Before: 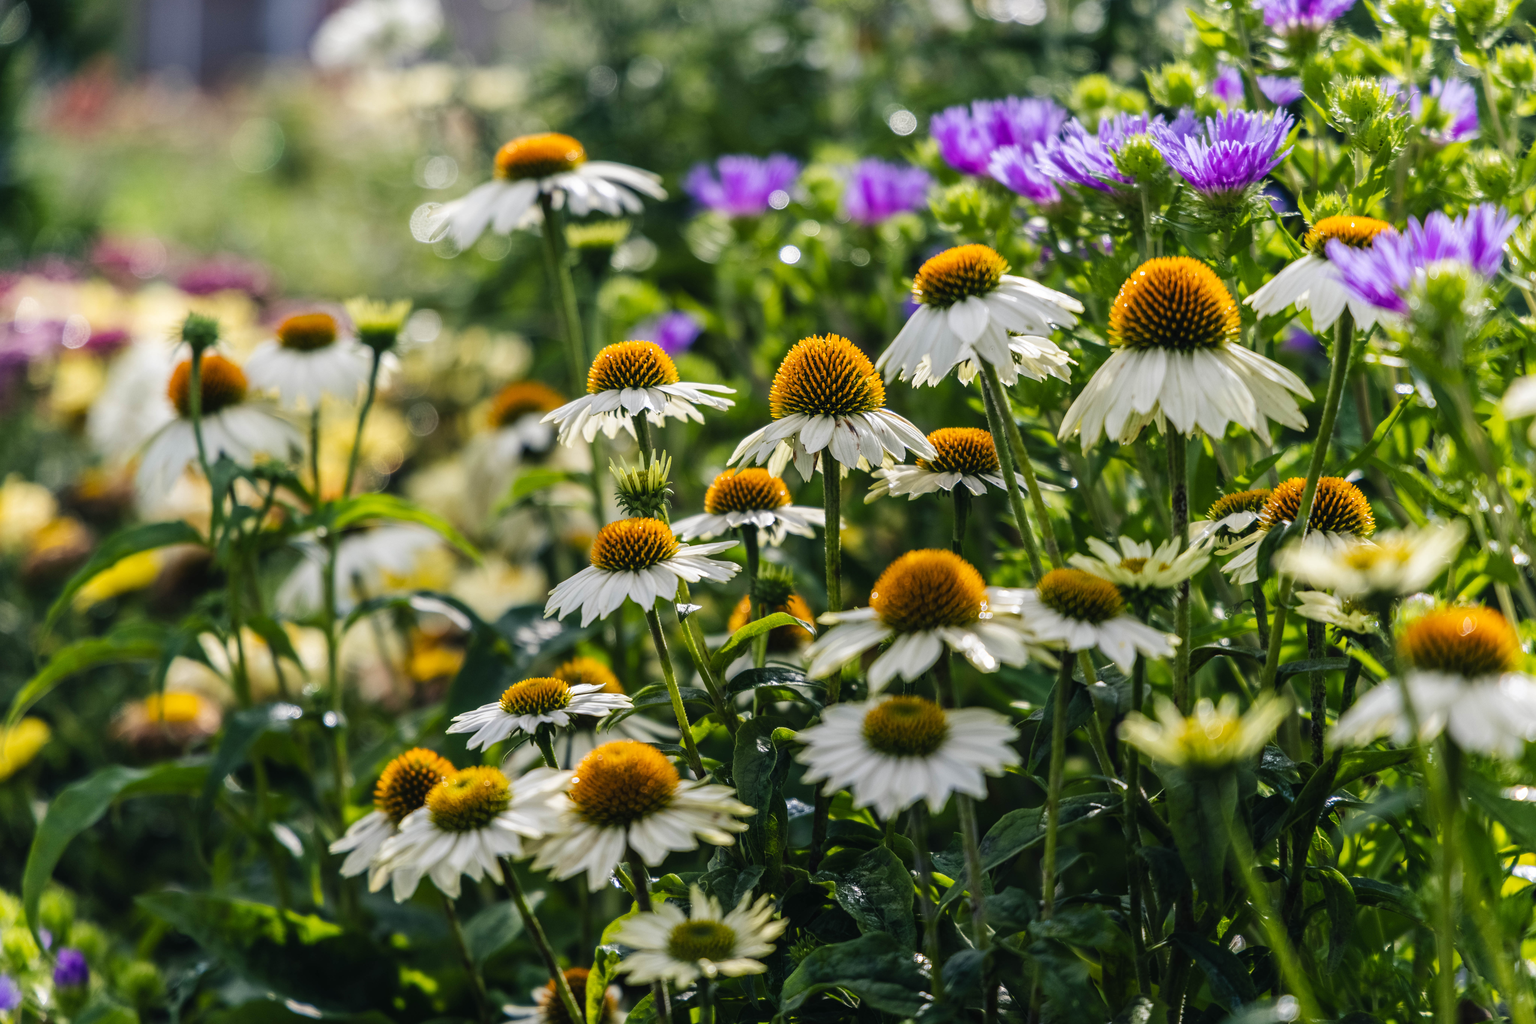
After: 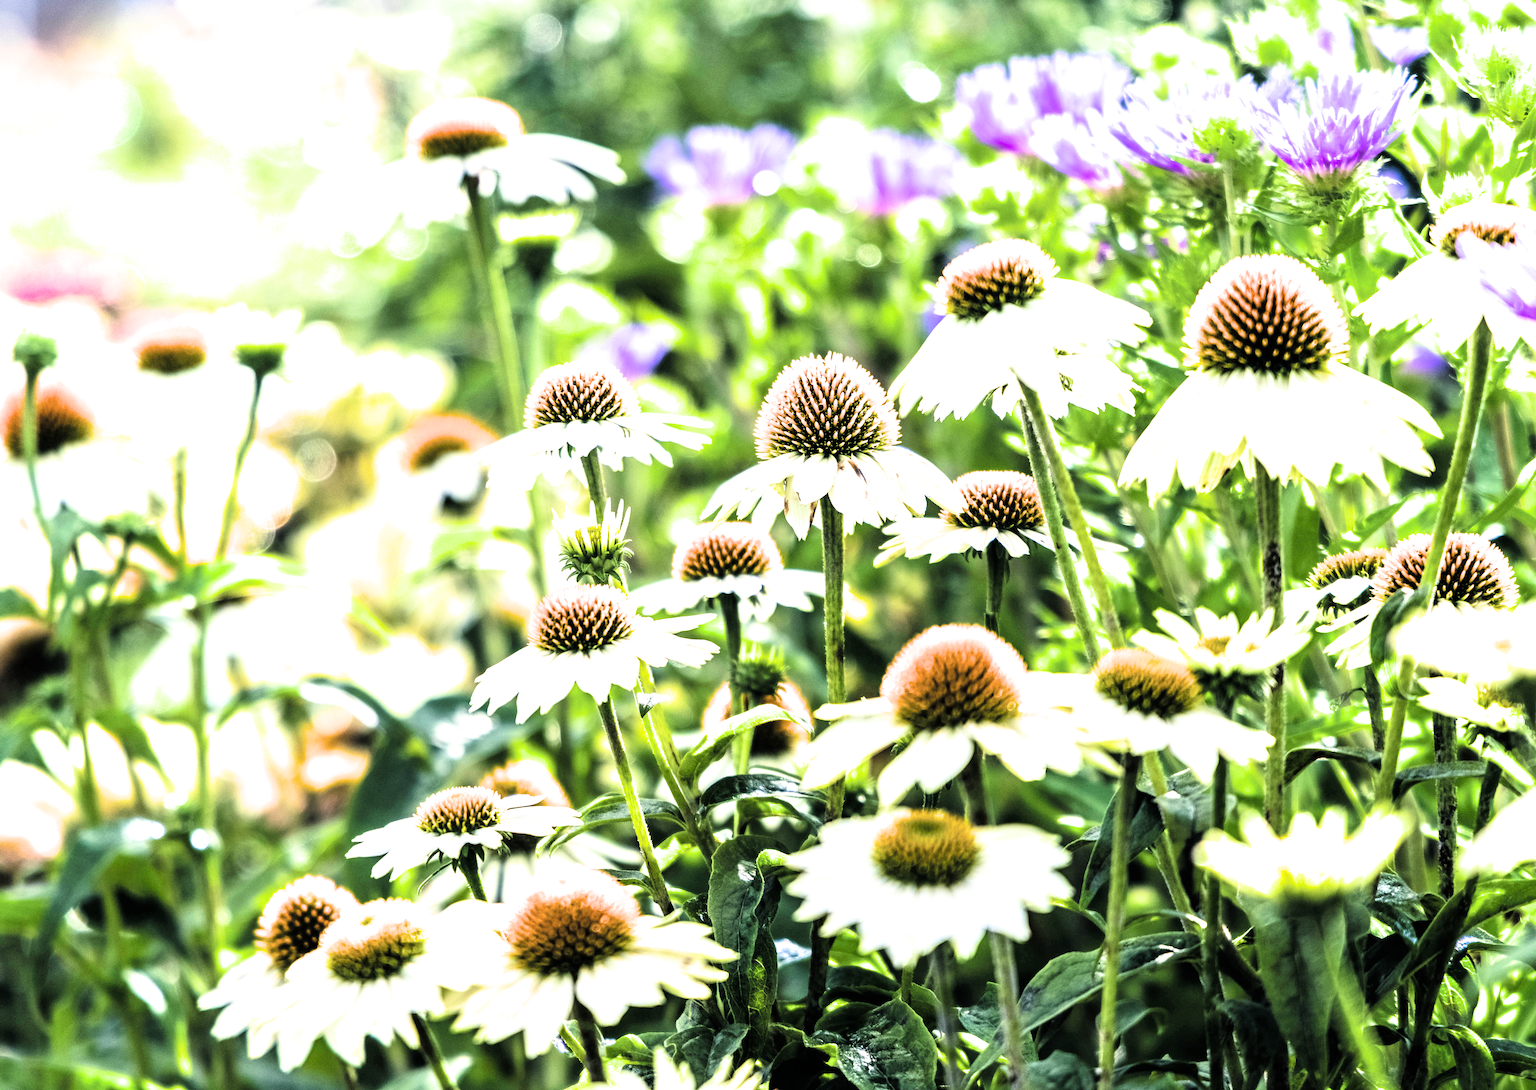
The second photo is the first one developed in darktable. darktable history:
exposure: black level correction 0, exposure 2.327 EV, compensate exposure bias true, compensate highlight preservation false
crop: left 11.225%, top 5.381%, right 9.565%, bottom 10.314%
filmic rgb: black relative exposure -4 EV, white relative exposure 3 EV, hardness 3.02, contrast 1.5
